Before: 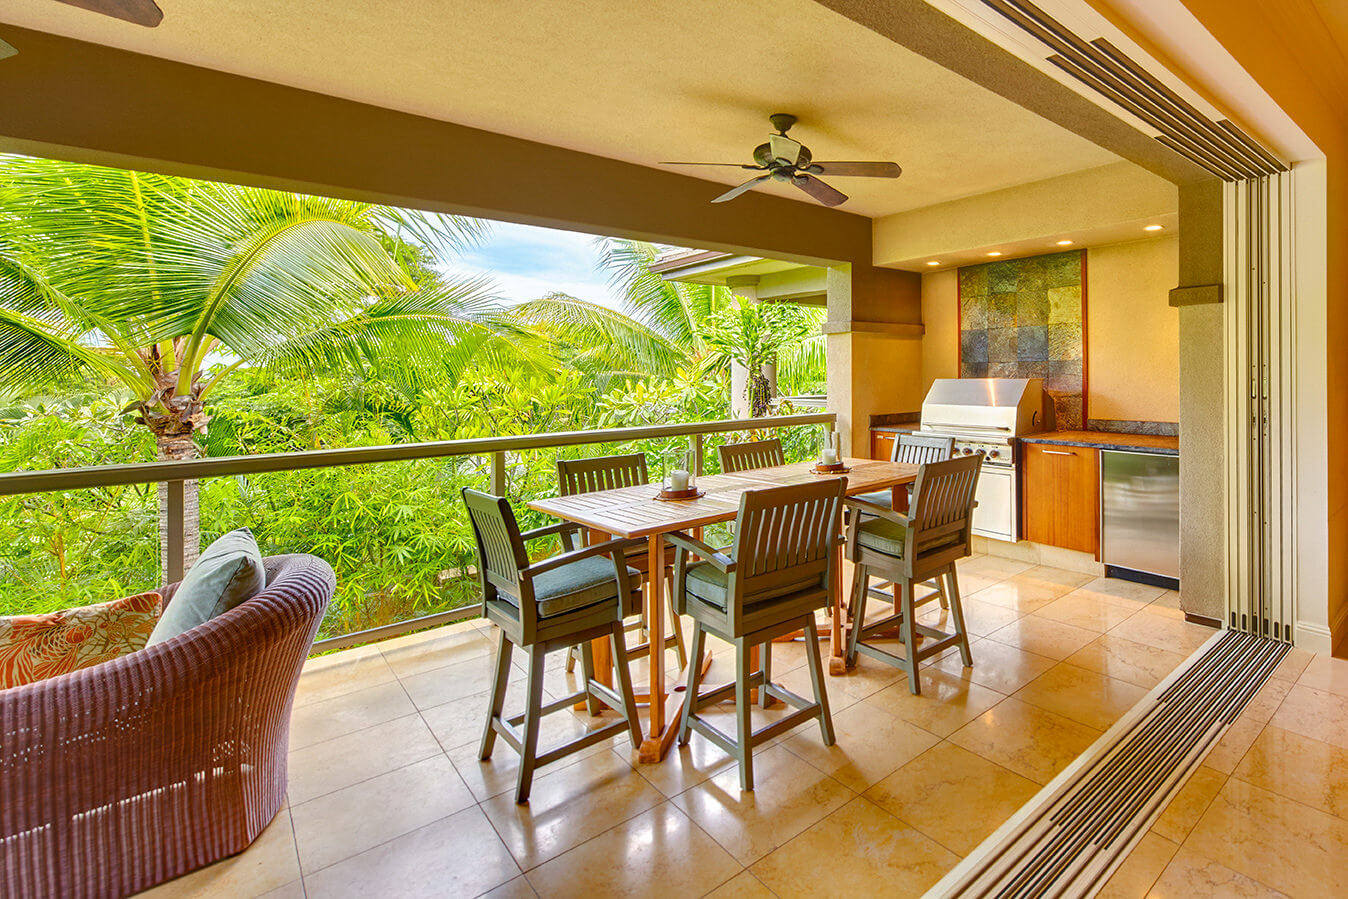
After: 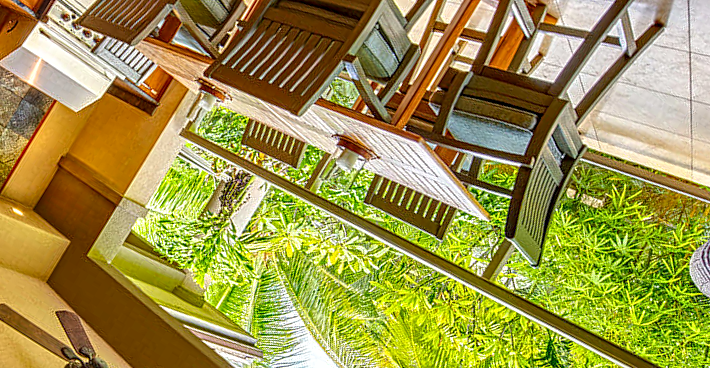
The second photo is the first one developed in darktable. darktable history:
contrast brightness saturation: contrast 0.038, saturation 0.065
local contrast: on, module defaults
contrast equalizer: octaves 7, y [[0.5, 0.5, 0.5, 0.539, 0.64, 0.611], [0.5 ×6], [0.5 ×6], [0 ×6], [0 ×6]]
crop and rotate: angle 148.34°, left 9.202%, top 15.579%, right 4.42%, bottom 17.184%
